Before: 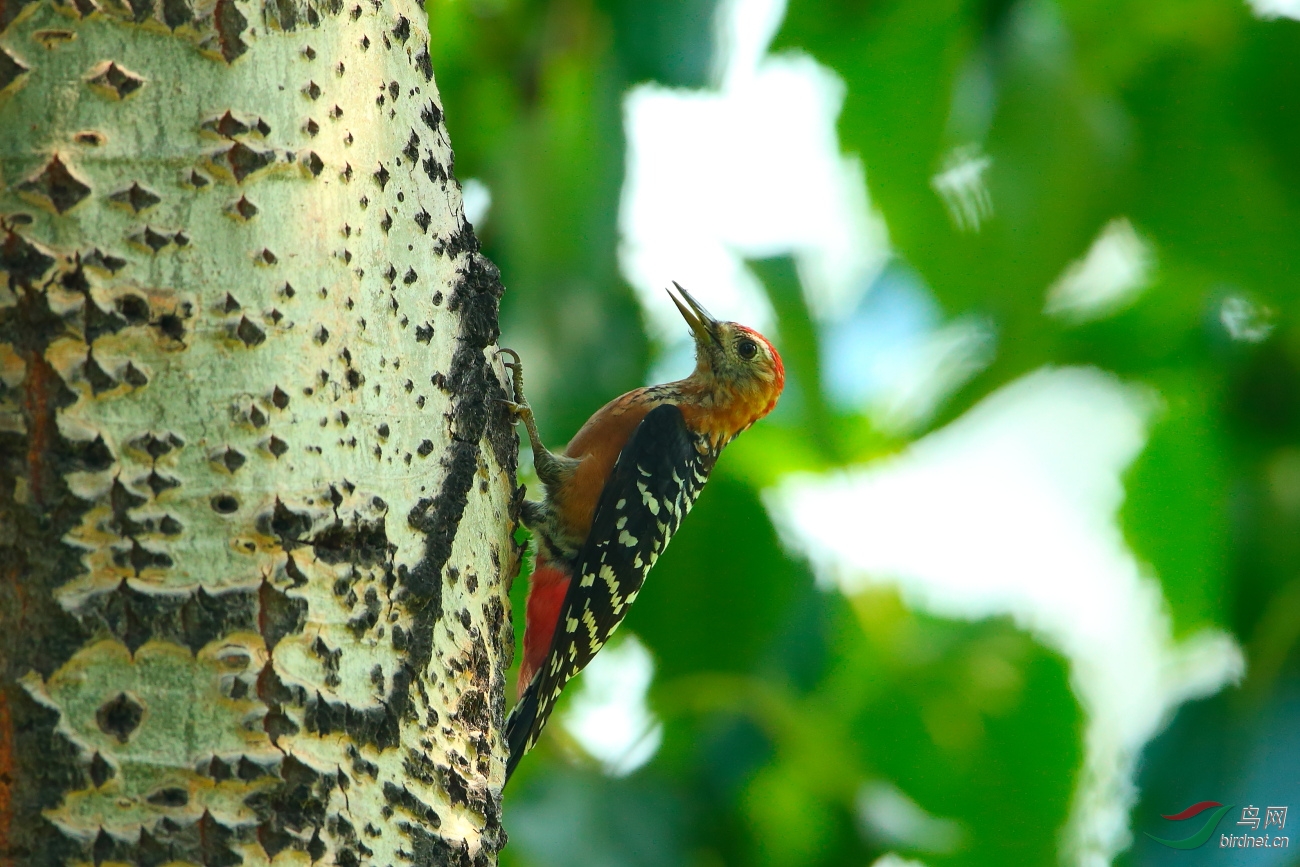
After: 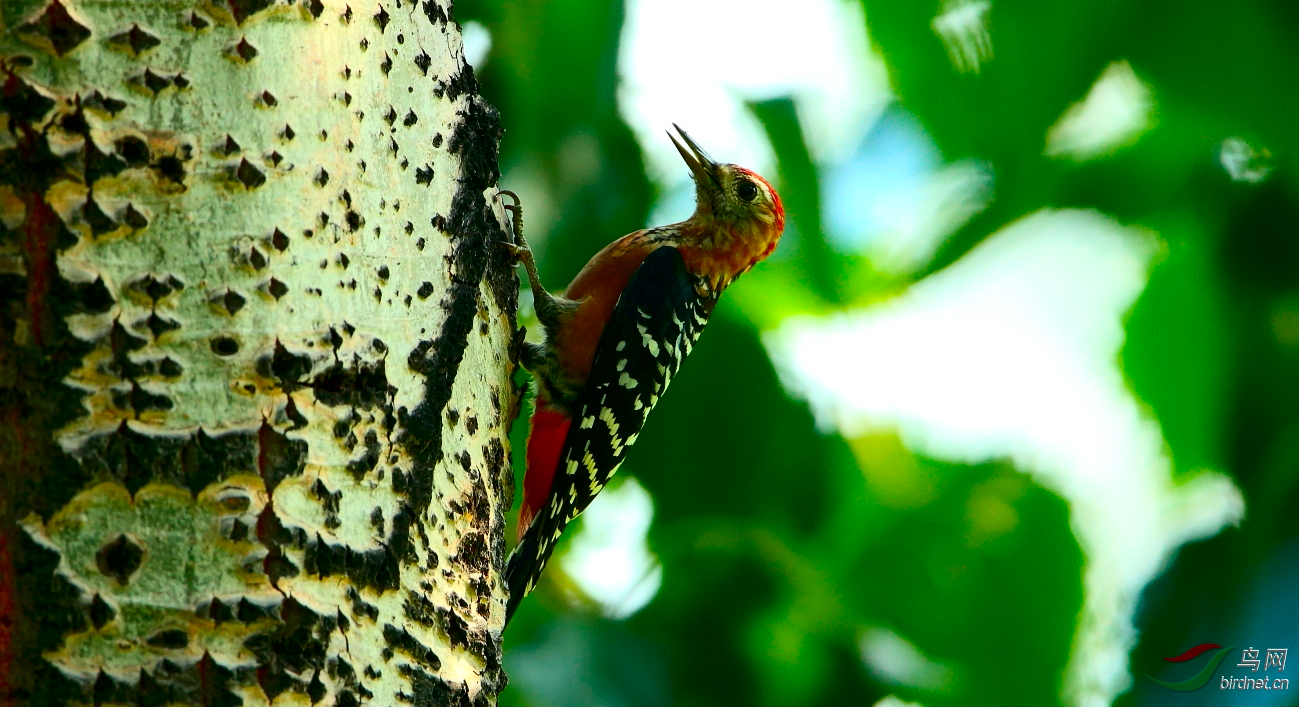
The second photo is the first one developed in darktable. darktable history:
exposure: black level correction 0.011, compensate highlight preservation false
crop and rotate: top 18.395%
contrast brightness saturation: contrast 0.212, brightness -0.109, saturation 0.212
